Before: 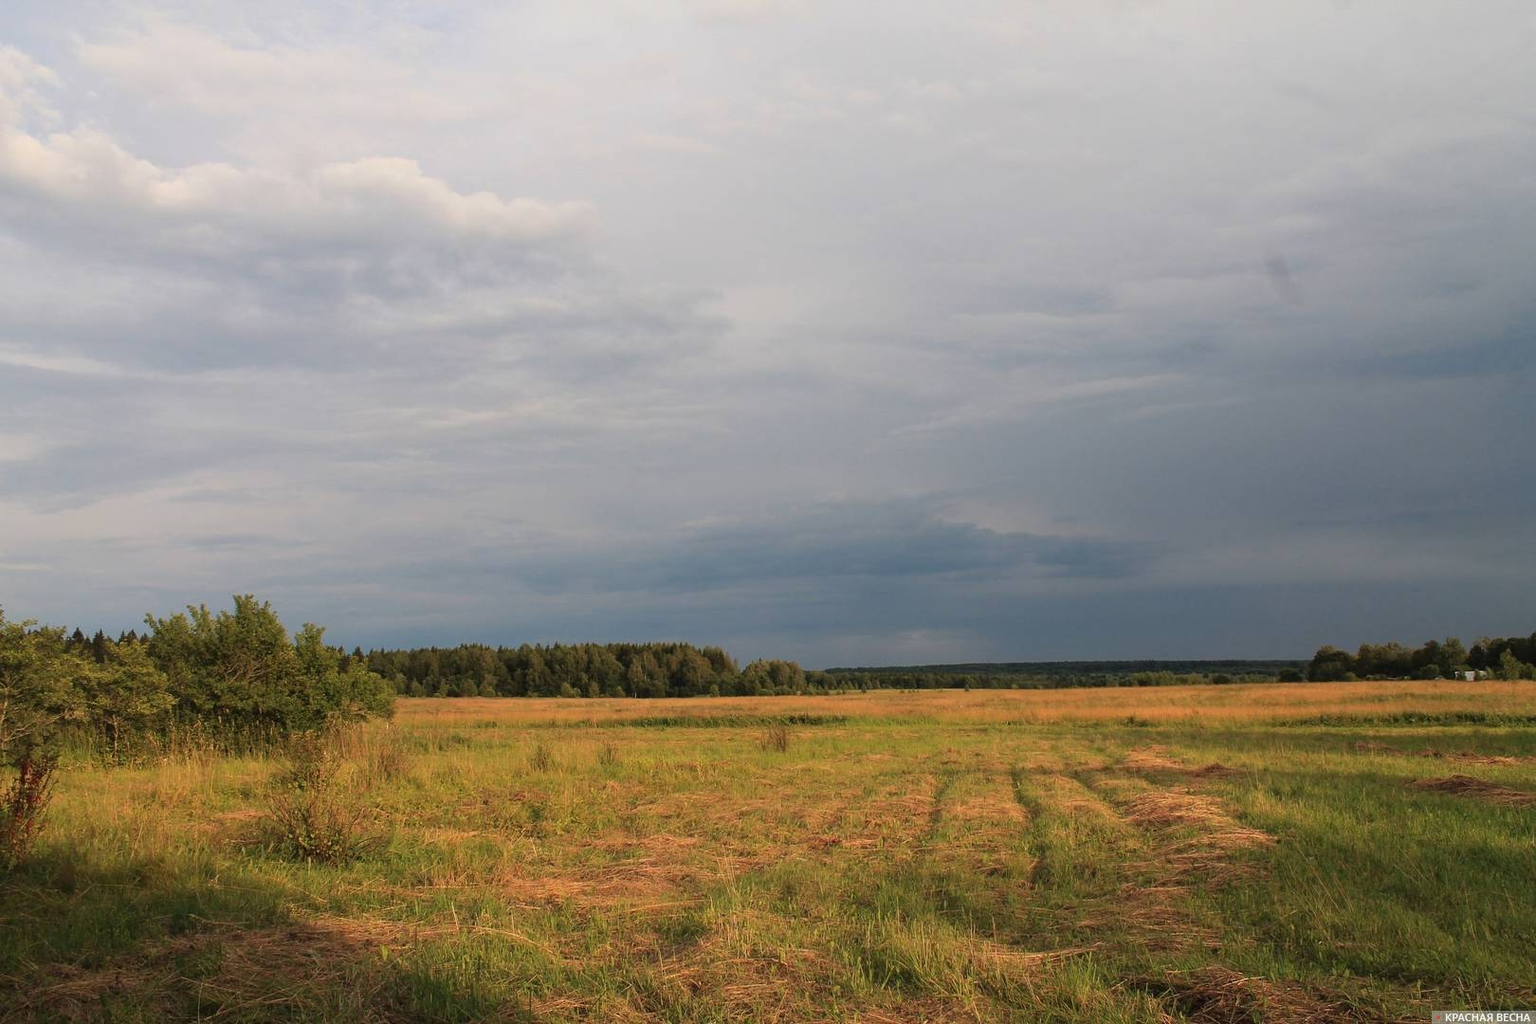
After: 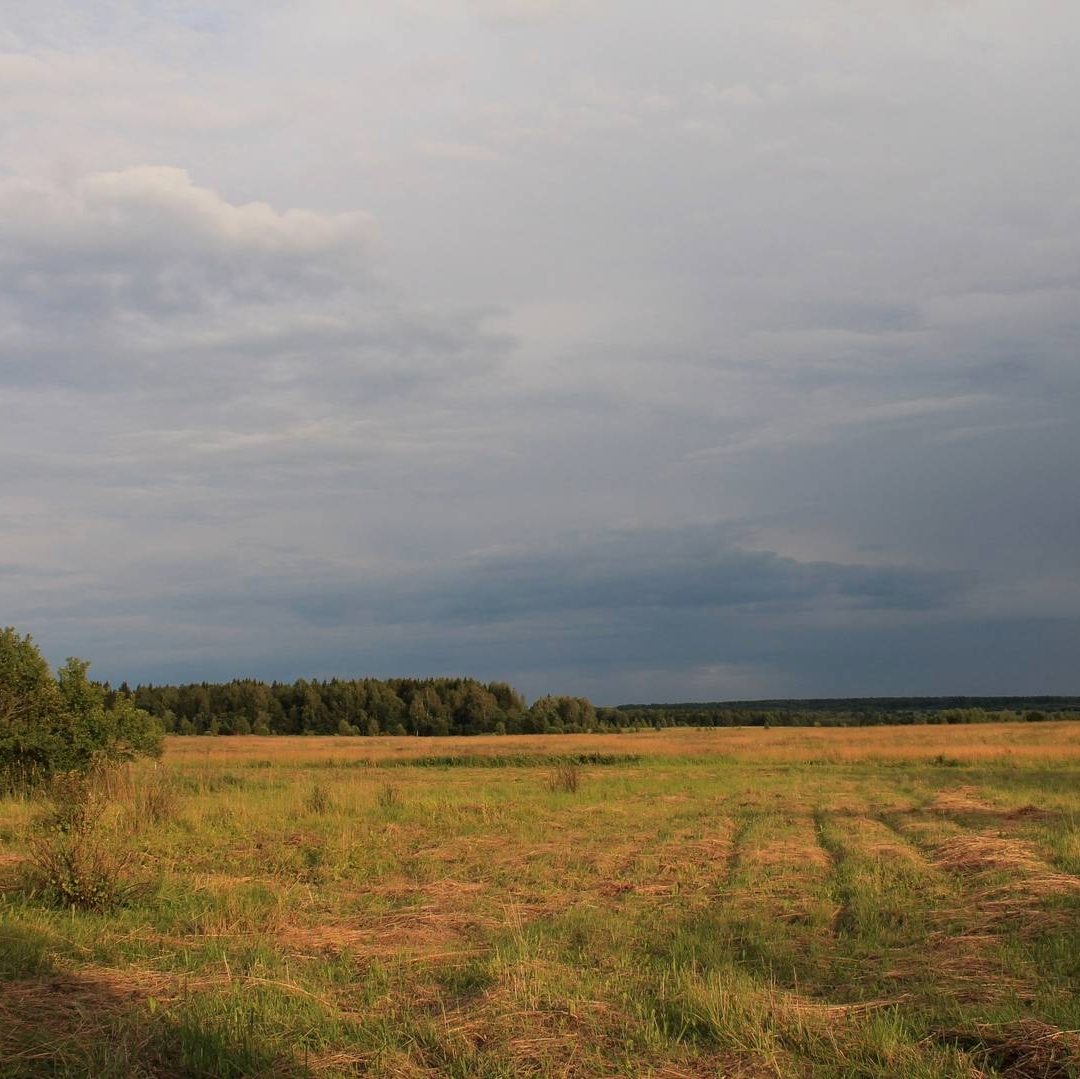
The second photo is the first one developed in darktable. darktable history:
crop and rotate: left 15.621%, right 17.704%
exposure: black level correction 0.001, exposure -0.199 EV, compensate highlight preservation false
